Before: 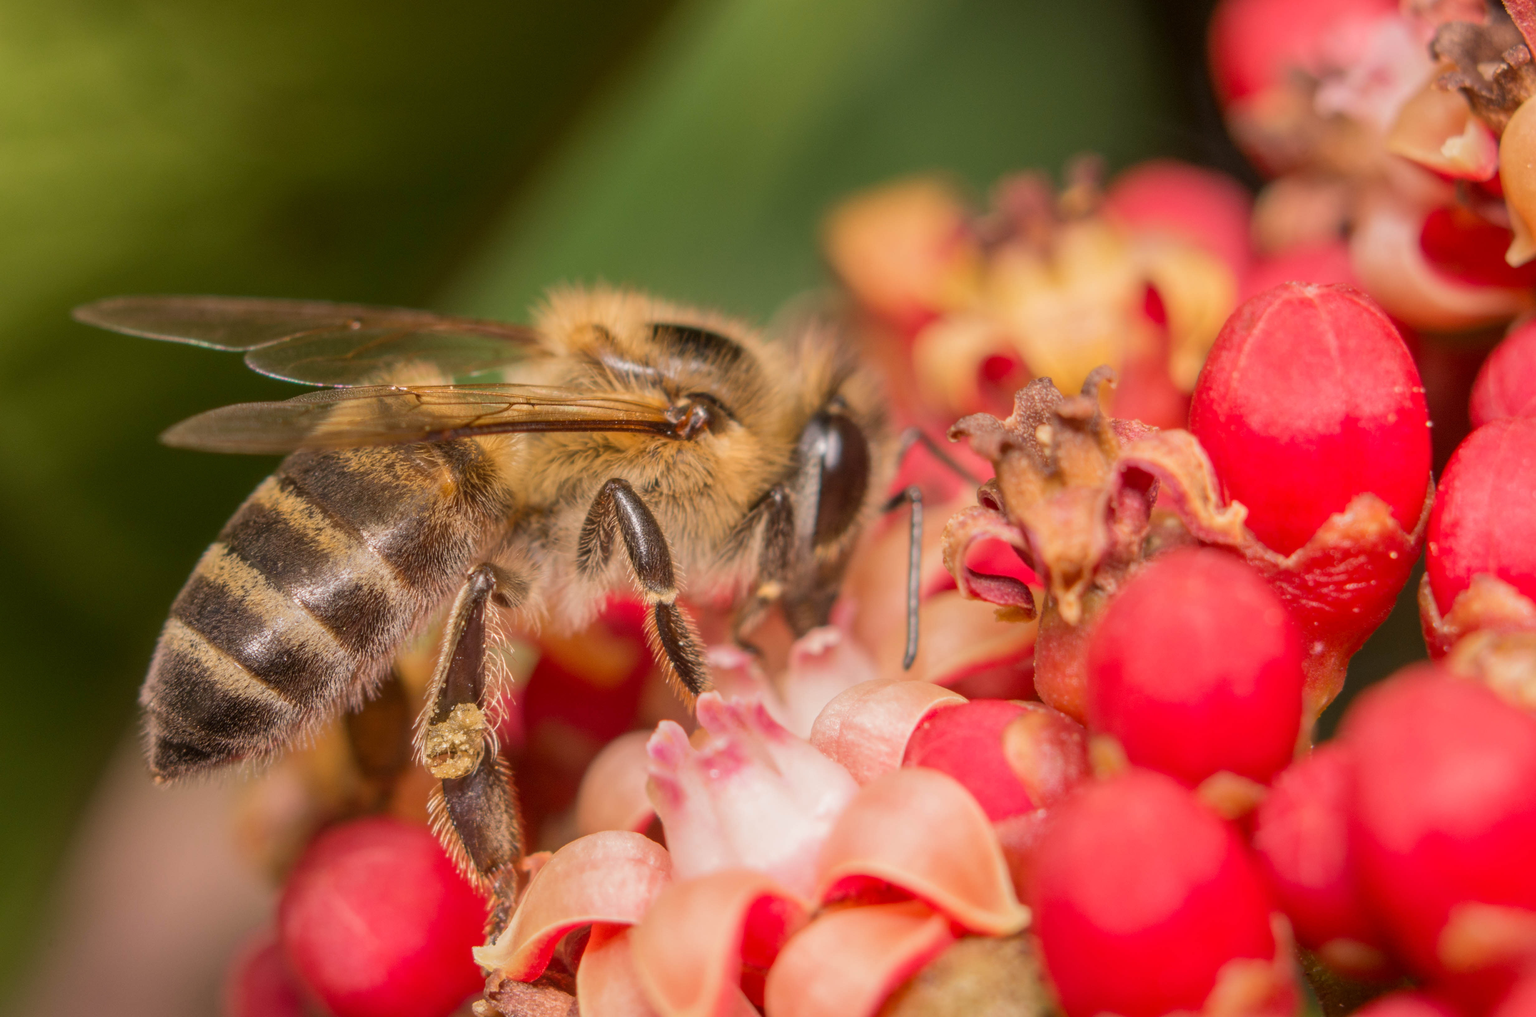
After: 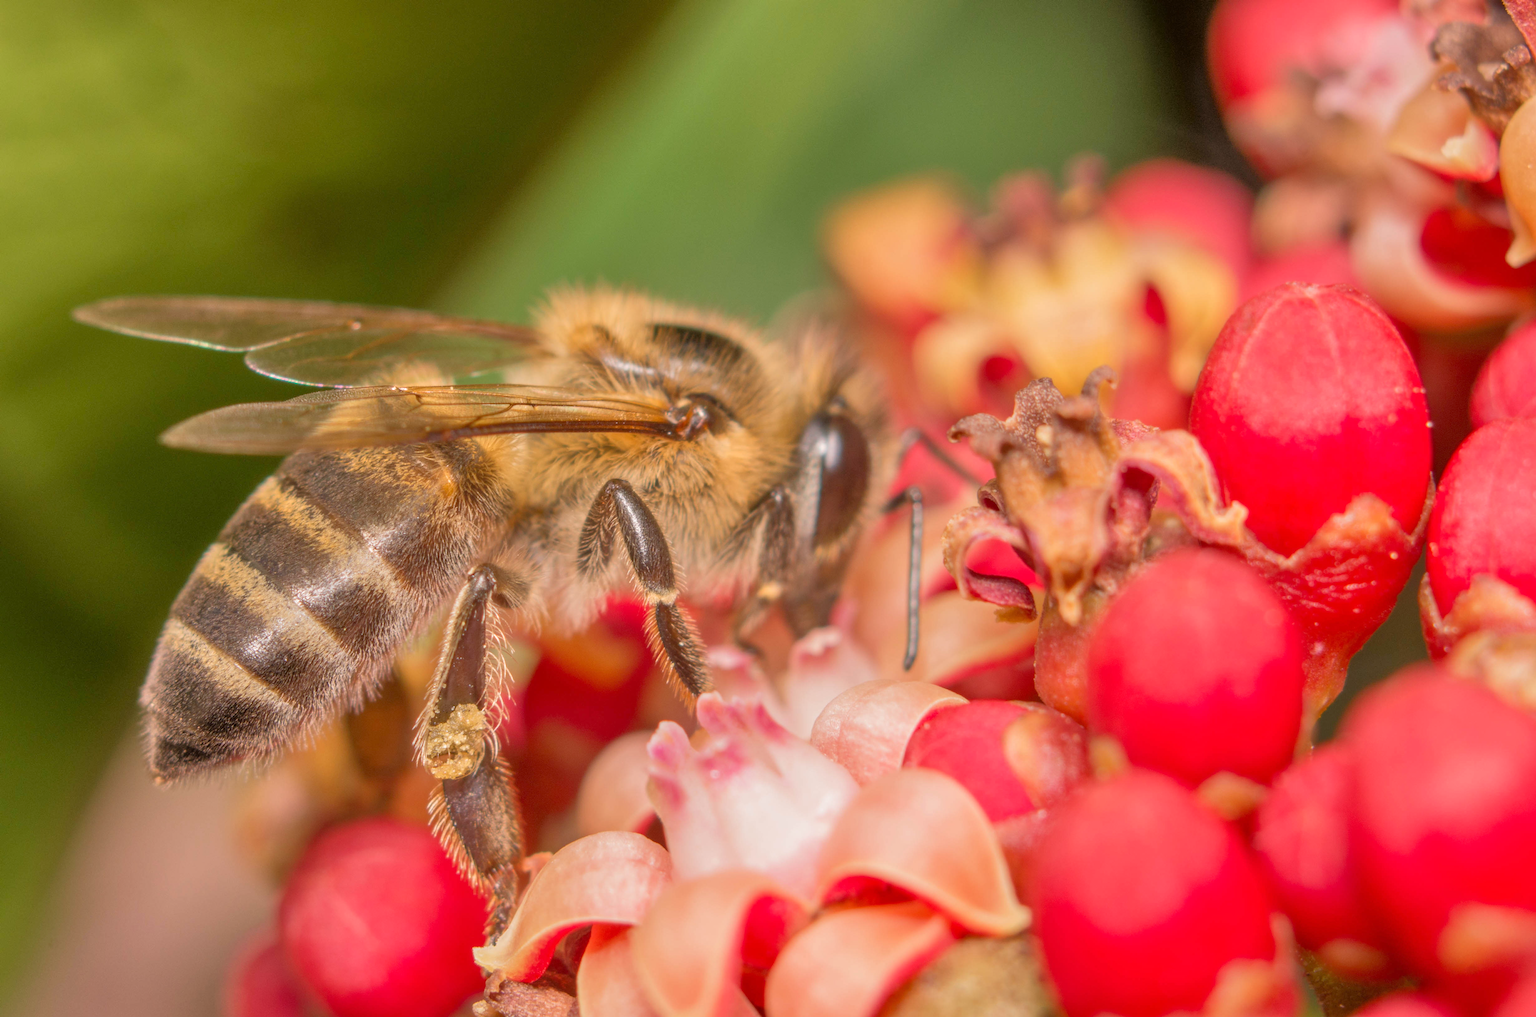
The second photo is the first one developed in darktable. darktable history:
tone equalizer: -7 EV 0.143 EV, -6 EV 0.625 EV, -5 EV 1.14 EV, -4 EV 1.32 EV, -3 EV 1.13 EV, -2 EV 0.6 EV, -1 EV 0.154 EV
